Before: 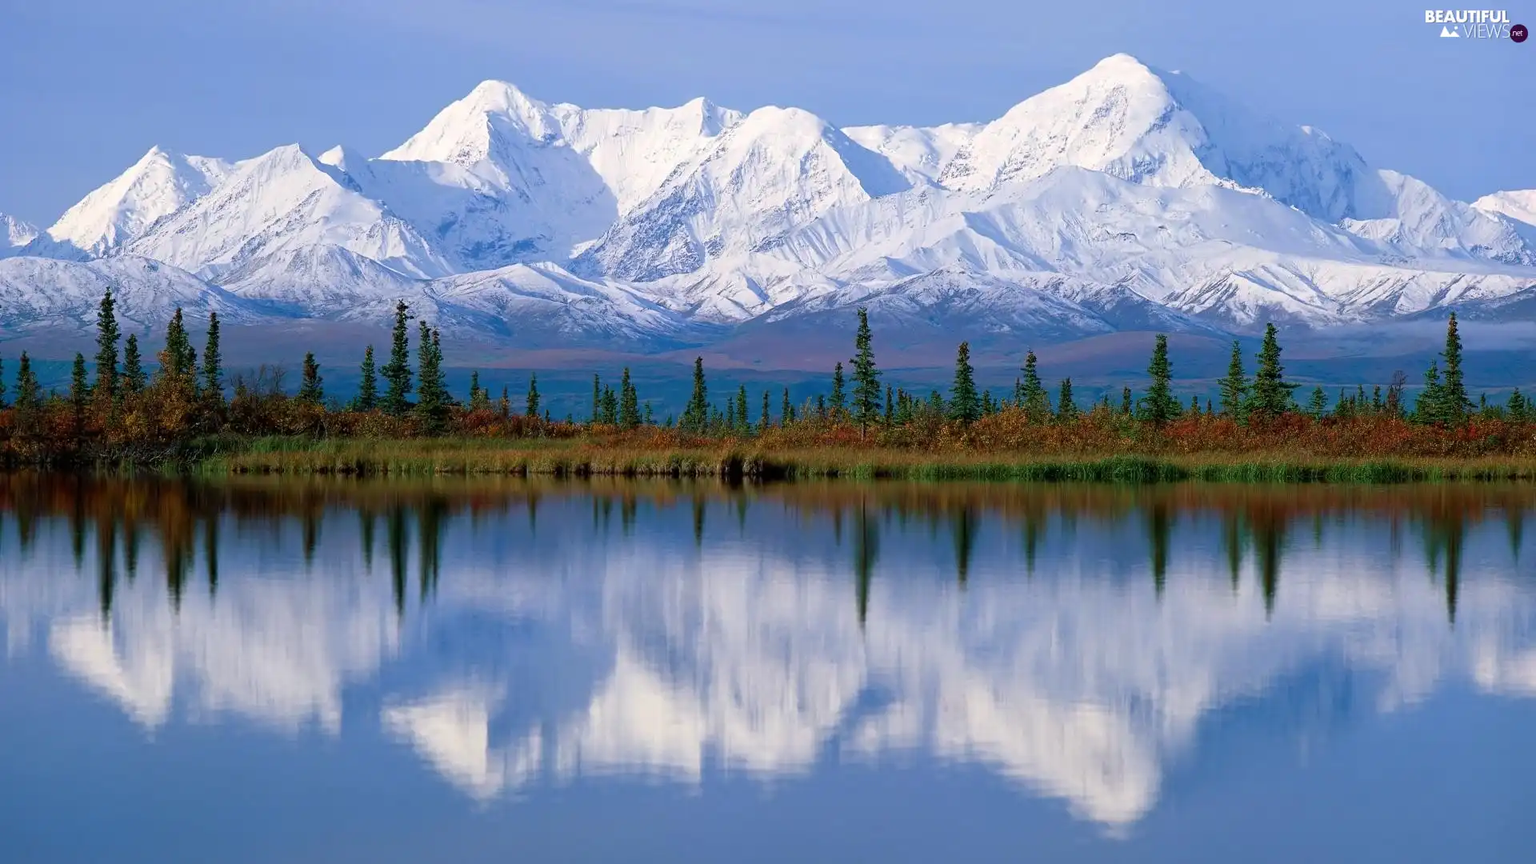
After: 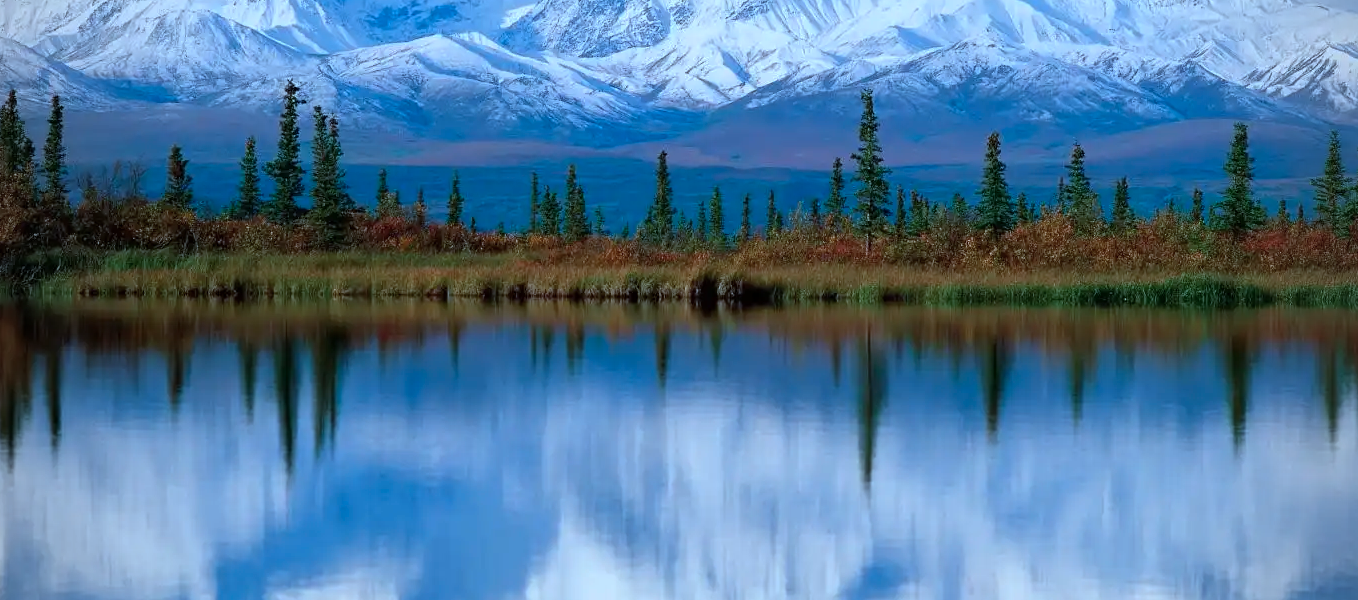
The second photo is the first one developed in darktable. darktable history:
crop: left 10.993%, top 27.387%, right 18.238%, bottom 16.976%
vignetting: on, module defaults
color correction: highlights a* -9.47, highlights b* -23.4
